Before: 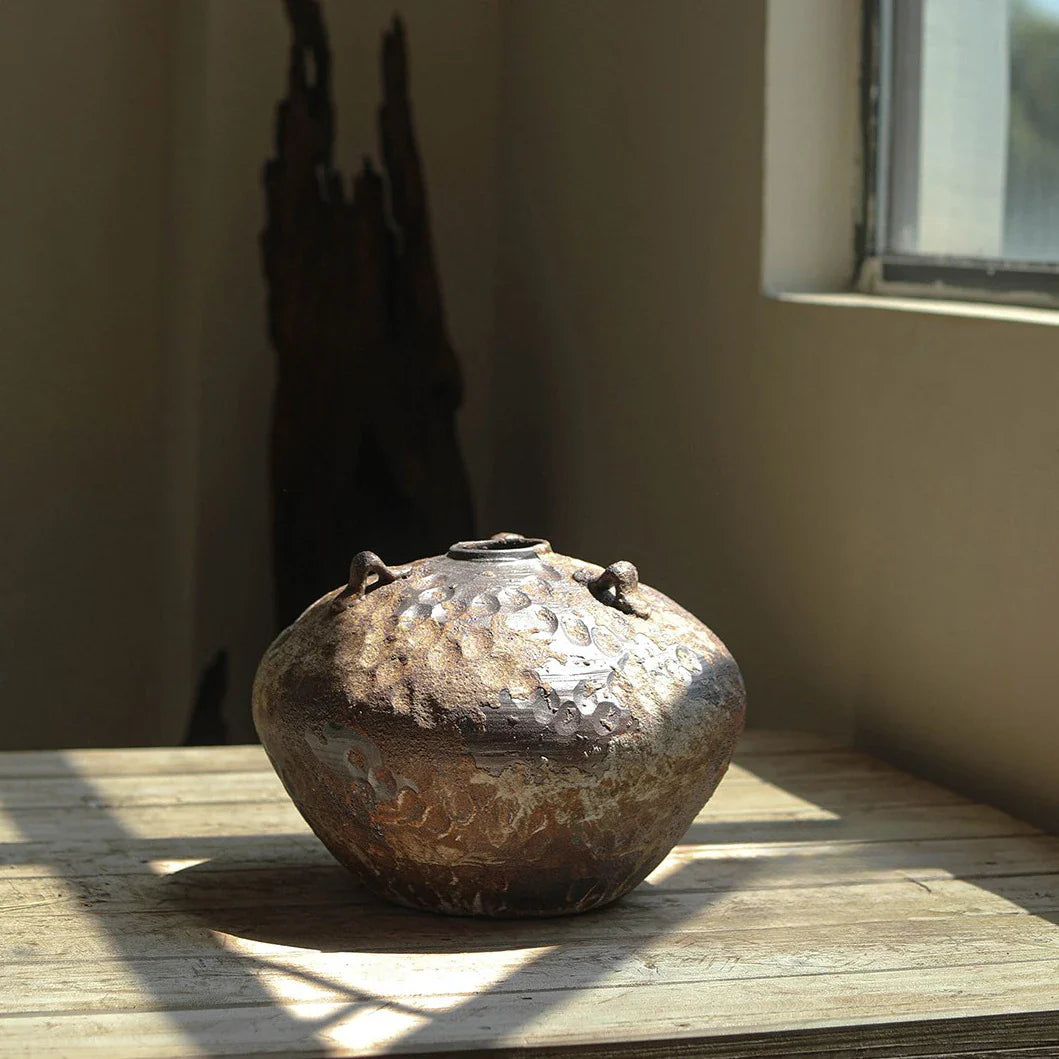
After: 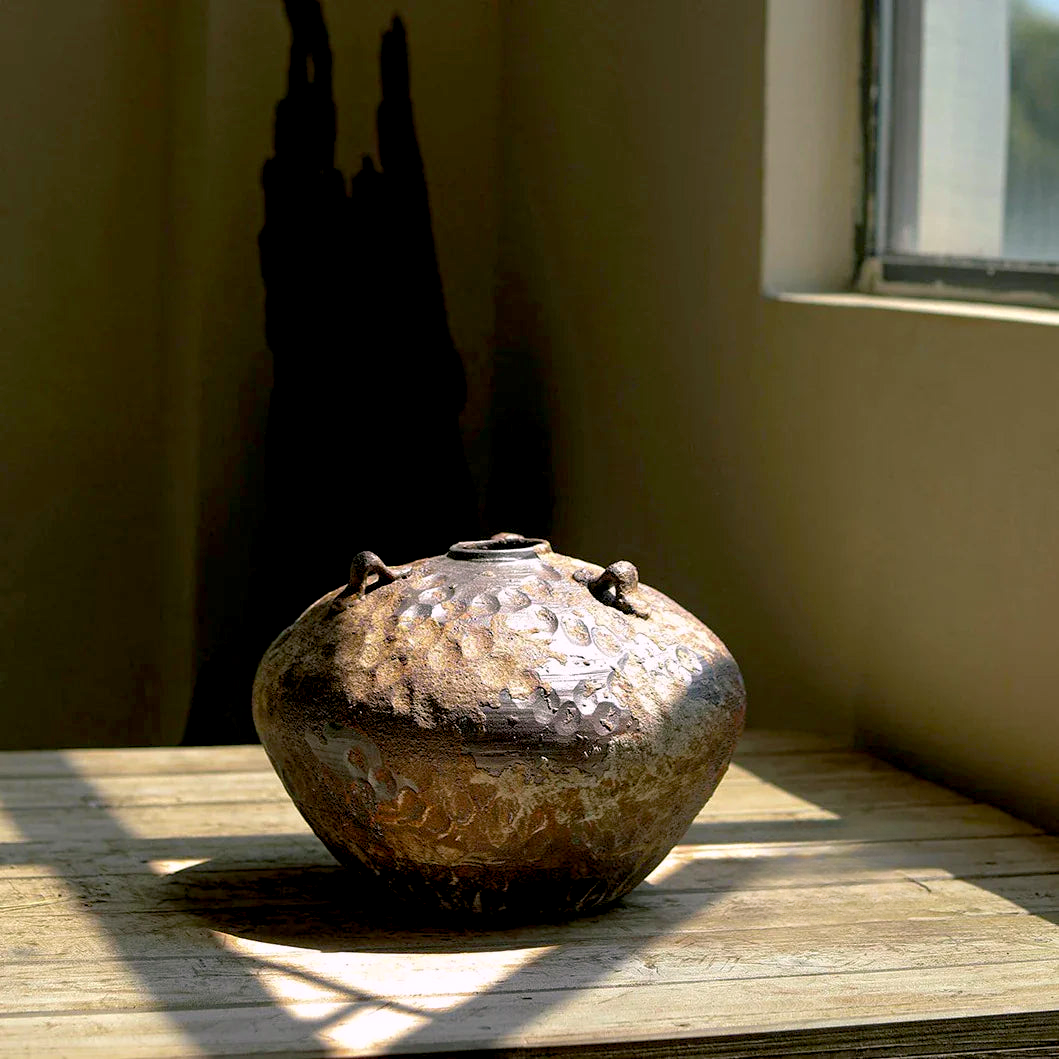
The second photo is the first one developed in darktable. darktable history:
exposure: black level correction 0.01, exposure 0.011 EV, compensate highlight preservation false
color balance rgb: shadows lift › chroma 2%, shadows lift › hue 217.2°, power › chroma 0.25%, power › hue 60°, highlights gain › chroma 1.5%, highlights gain › hue 309.6°, global offset › luminance -0.5%, perceptual saturation grading › global saturation 15%, global vibrance 20%
tone equalizer: on, module defaults
